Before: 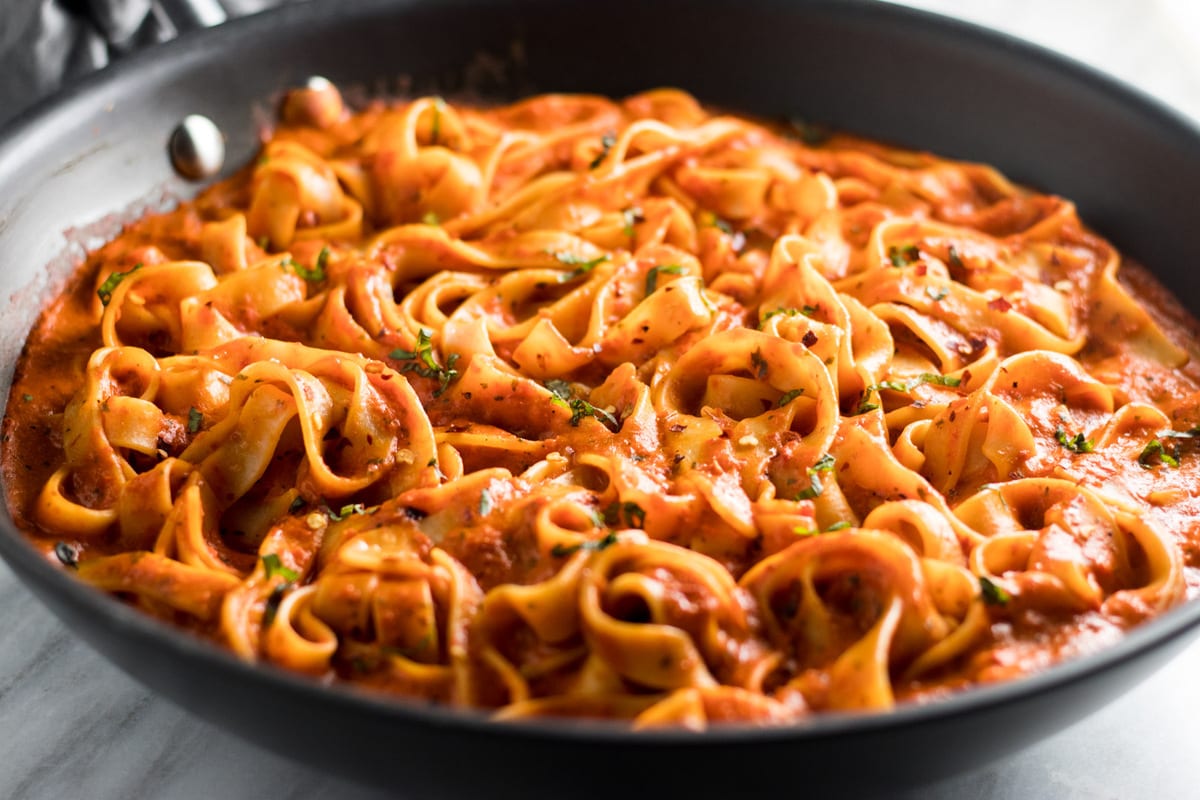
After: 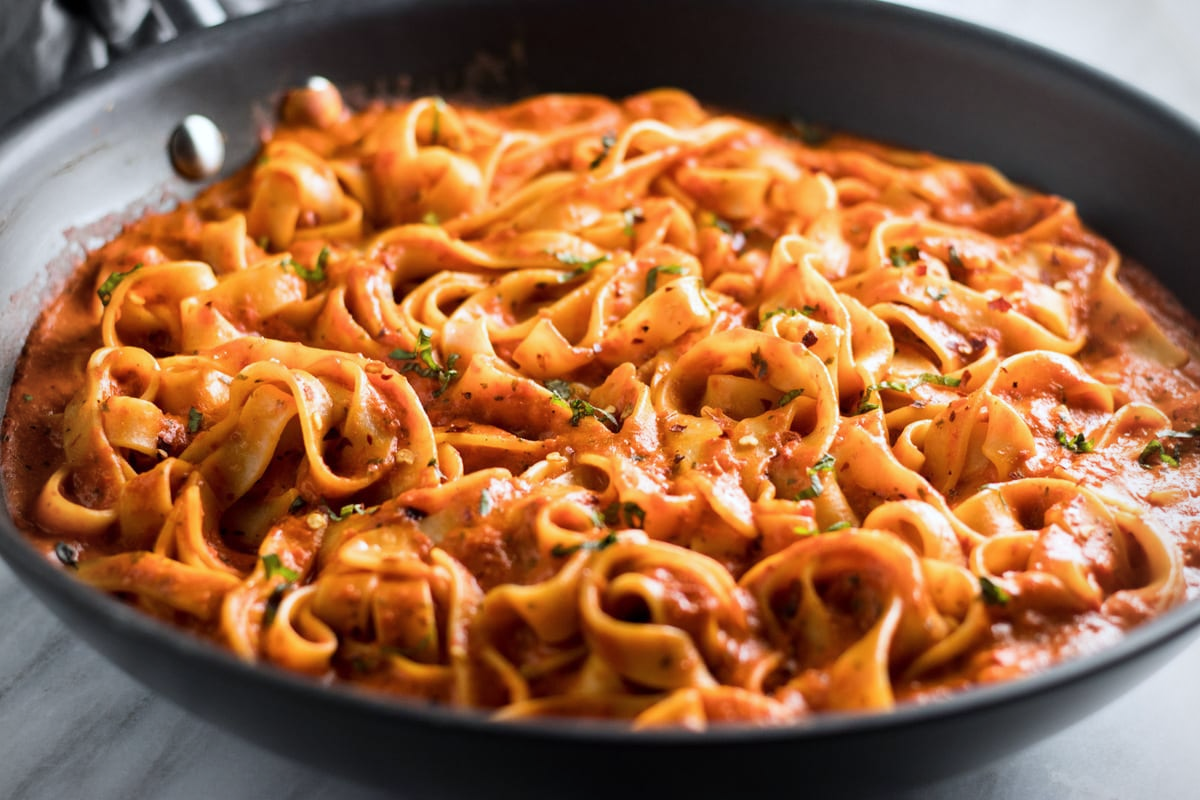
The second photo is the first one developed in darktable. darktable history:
vignetting: brightness -0.42, saturation -0.305
color calibration: x 0.355, y 0.367, temperature 4682.09 K
